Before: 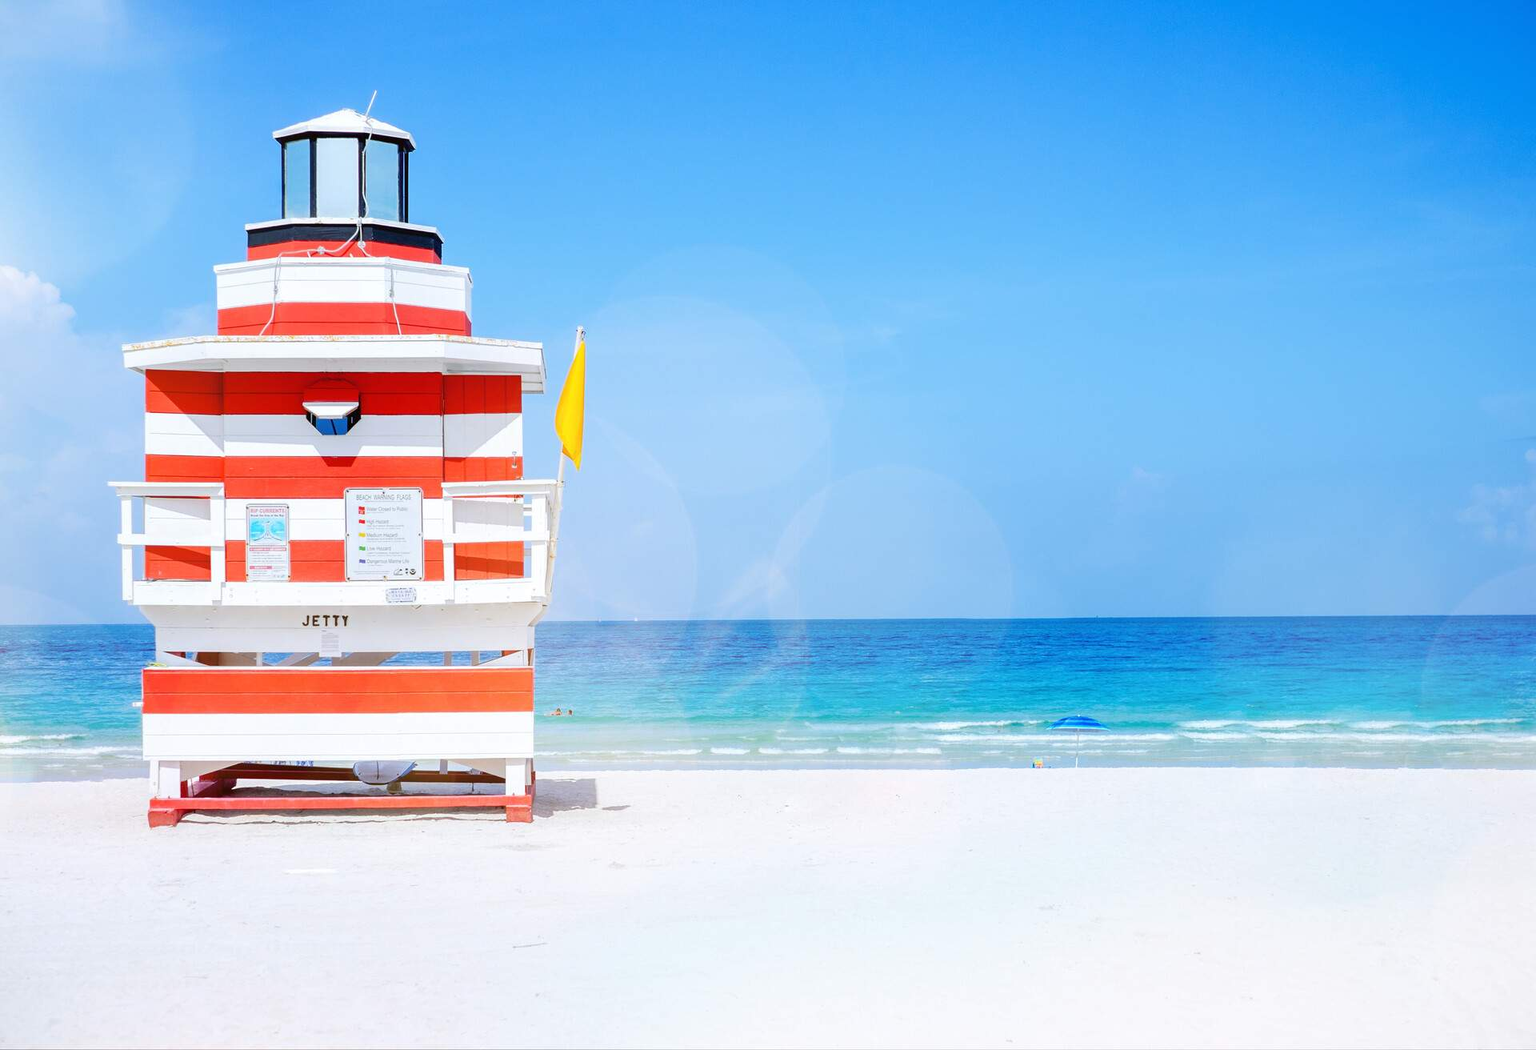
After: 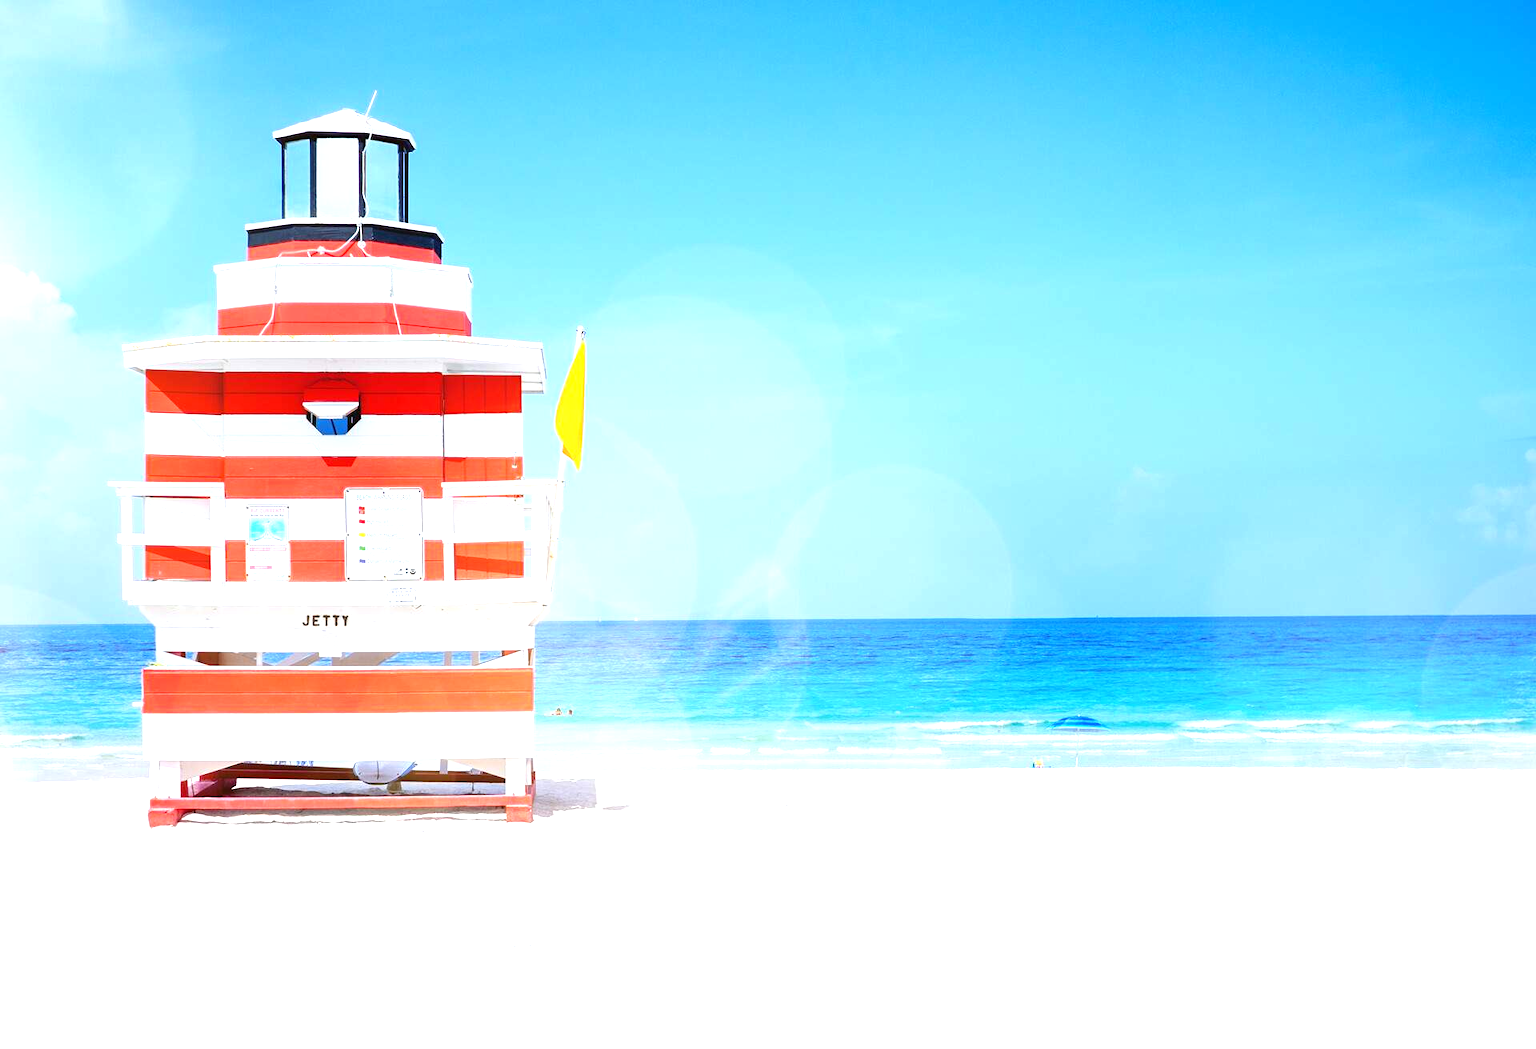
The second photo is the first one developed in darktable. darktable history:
levels: levels [0, 0.492, 0.984]
exposure: black level correction 0, exposure 0.692 EV, compensate exposure bias true, compensate highlight preservation false
